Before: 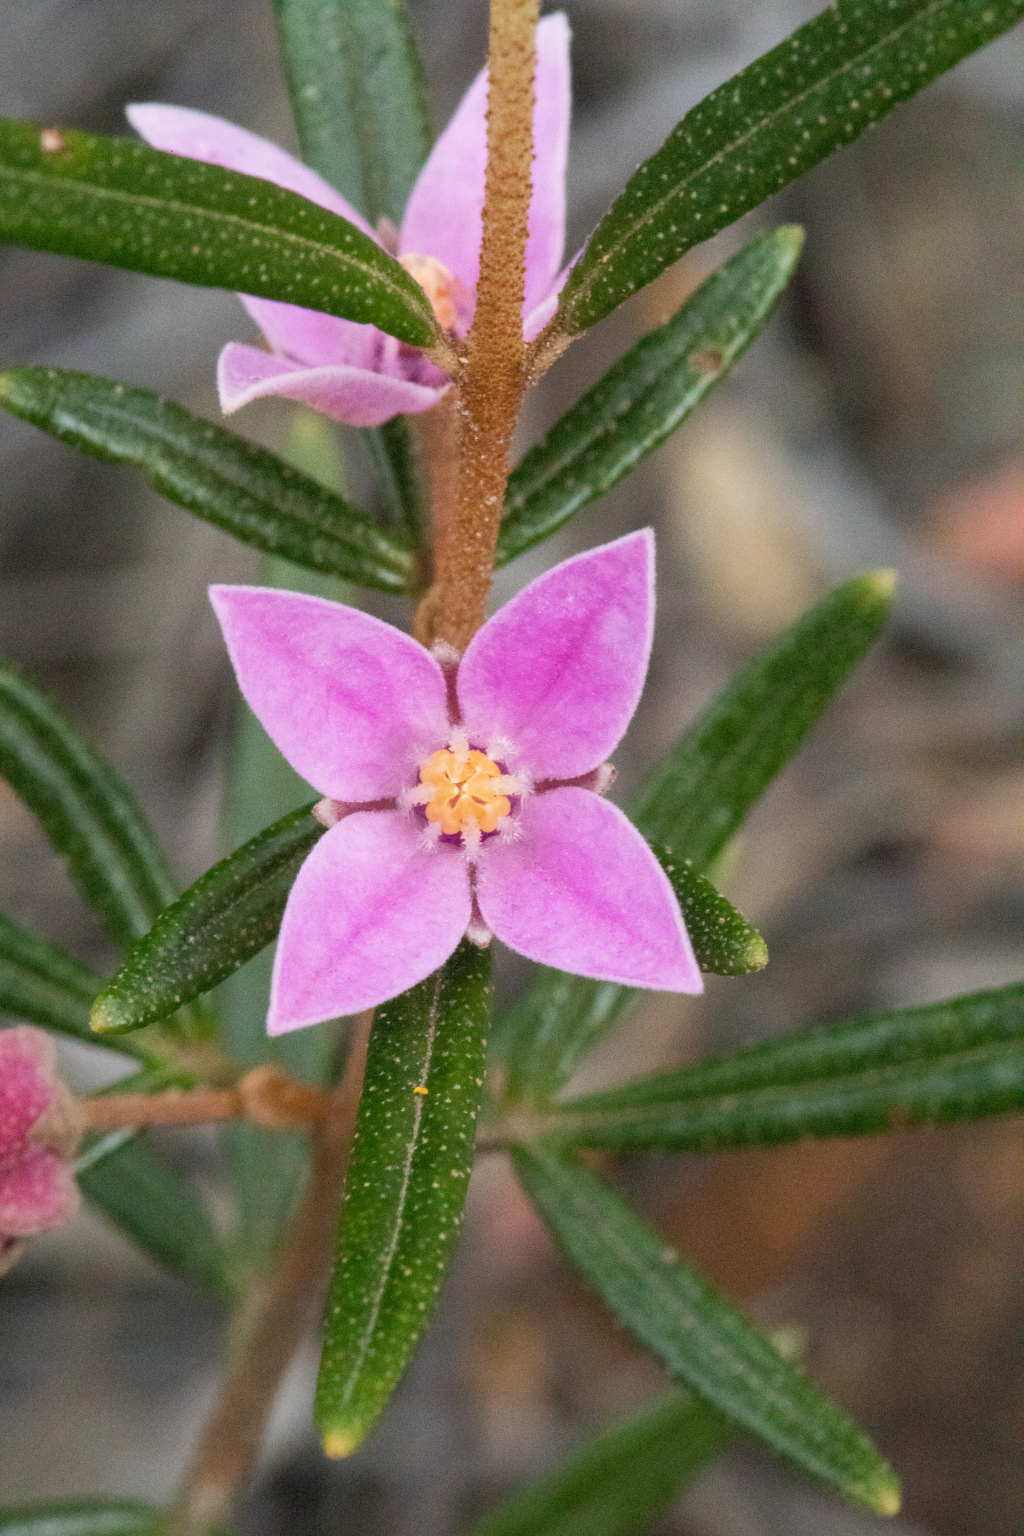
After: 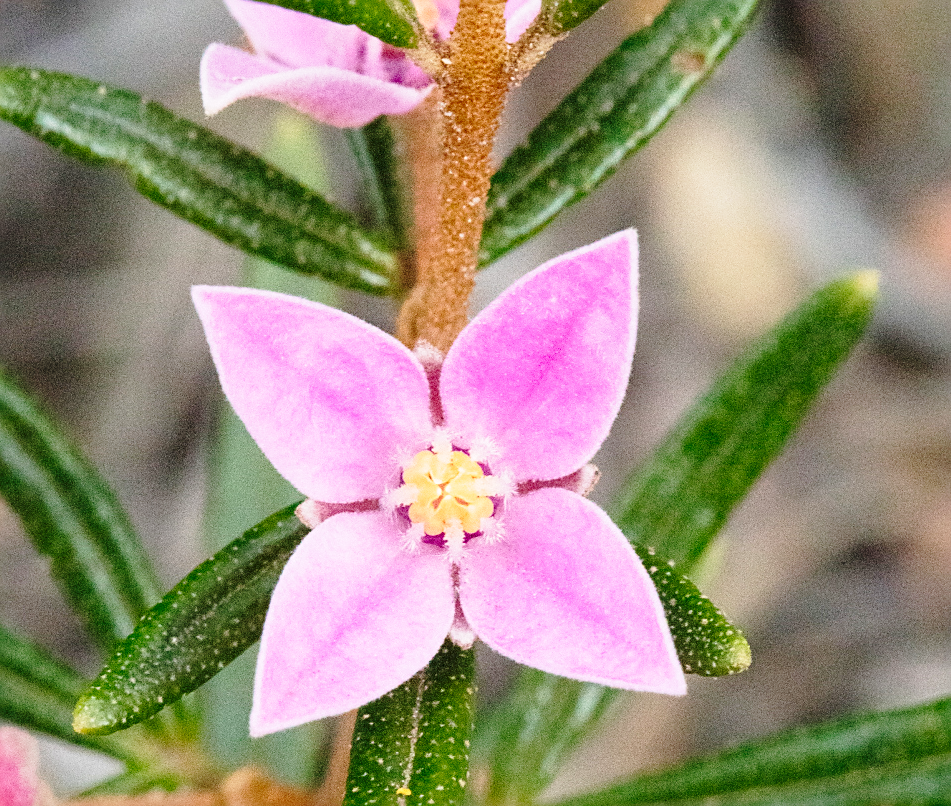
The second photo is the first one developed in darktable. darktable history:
crop: left 1.754%, top 19.471%, right 5.375%, bottom 28.038%
base curve: curves: ch0 [(0, 0) (0.028, 0.03) (0.121, 0.232) (0.46, 0.748) (0.859, 0.968) (1, 1)], preserve colors none
sharpen: amount 0.589
